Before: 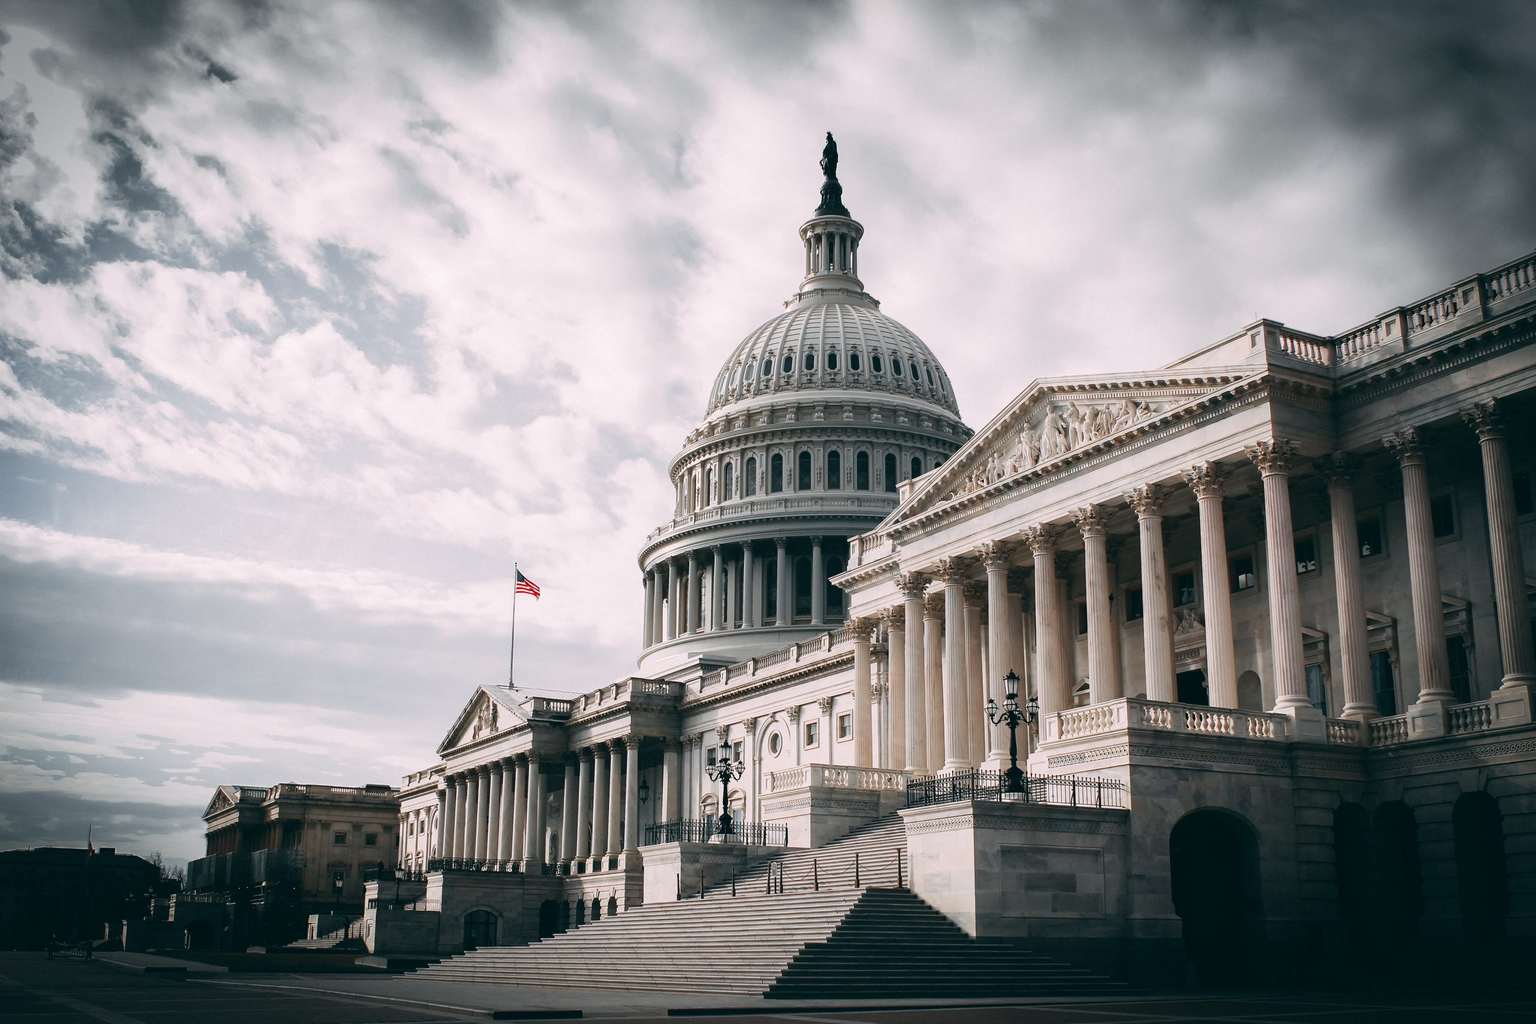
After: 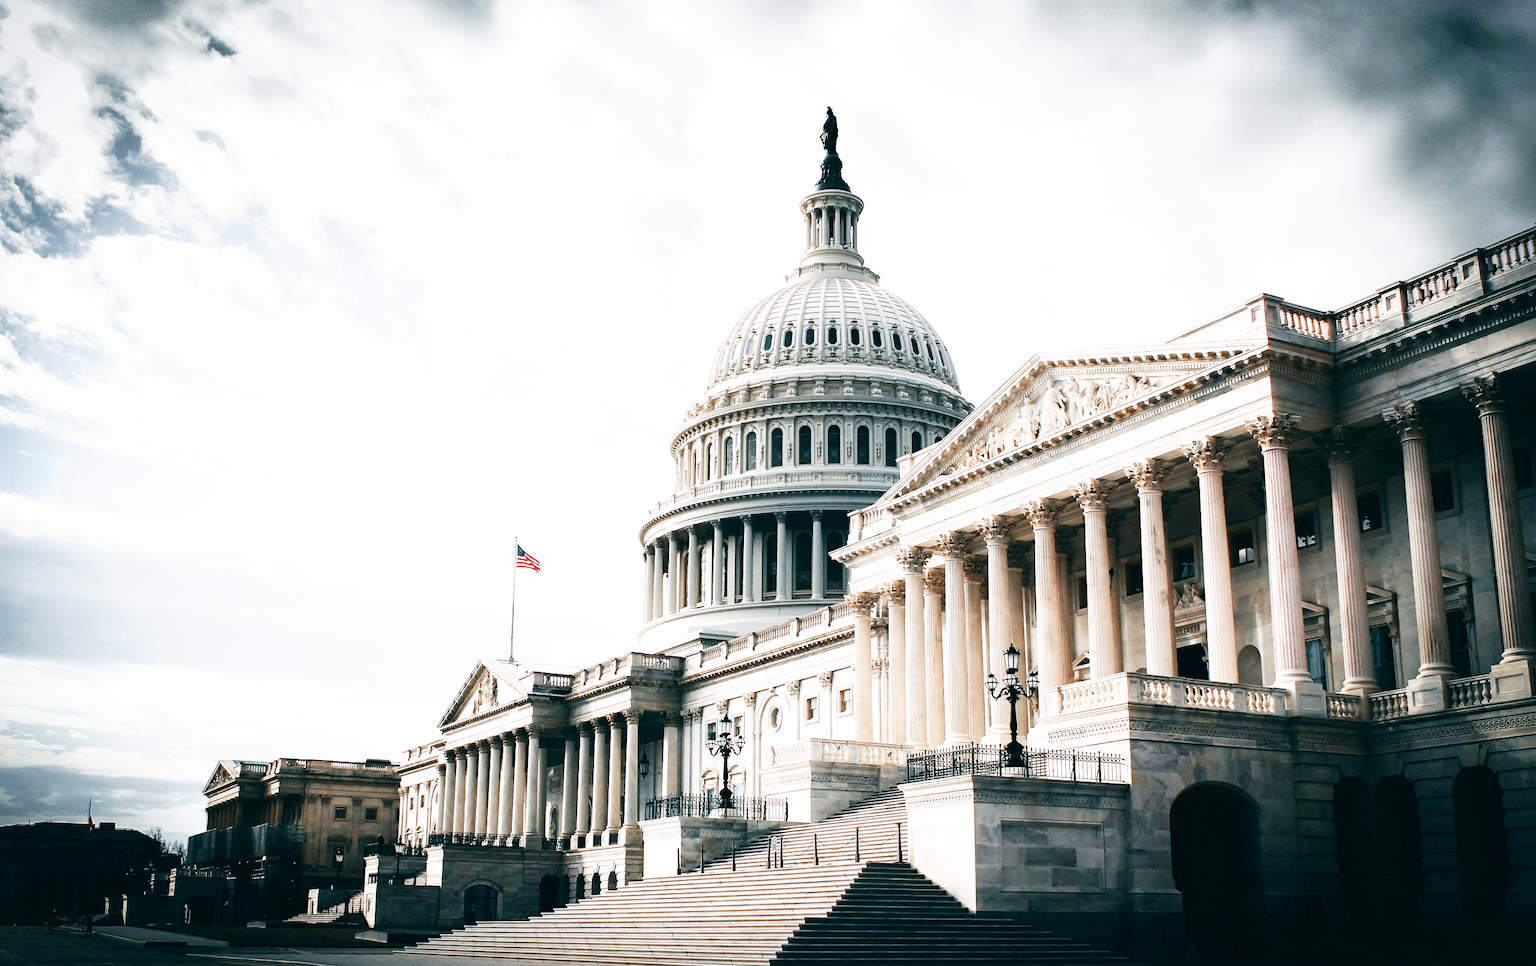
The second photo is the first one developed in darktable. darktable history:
exposure: exposure 0.201 EV, compensate highlight preservation false
base curve: curves: ch0 [(0, 0) (0.007, 0.004) (0.027, 0.03) (0.046, 0.07) (0.207, 0.54) (0.442, 0.872) (0.673, 0.972) (1, 1)], preserve colors none
crop and rotate: top 2.532%, bottom 3.09%
